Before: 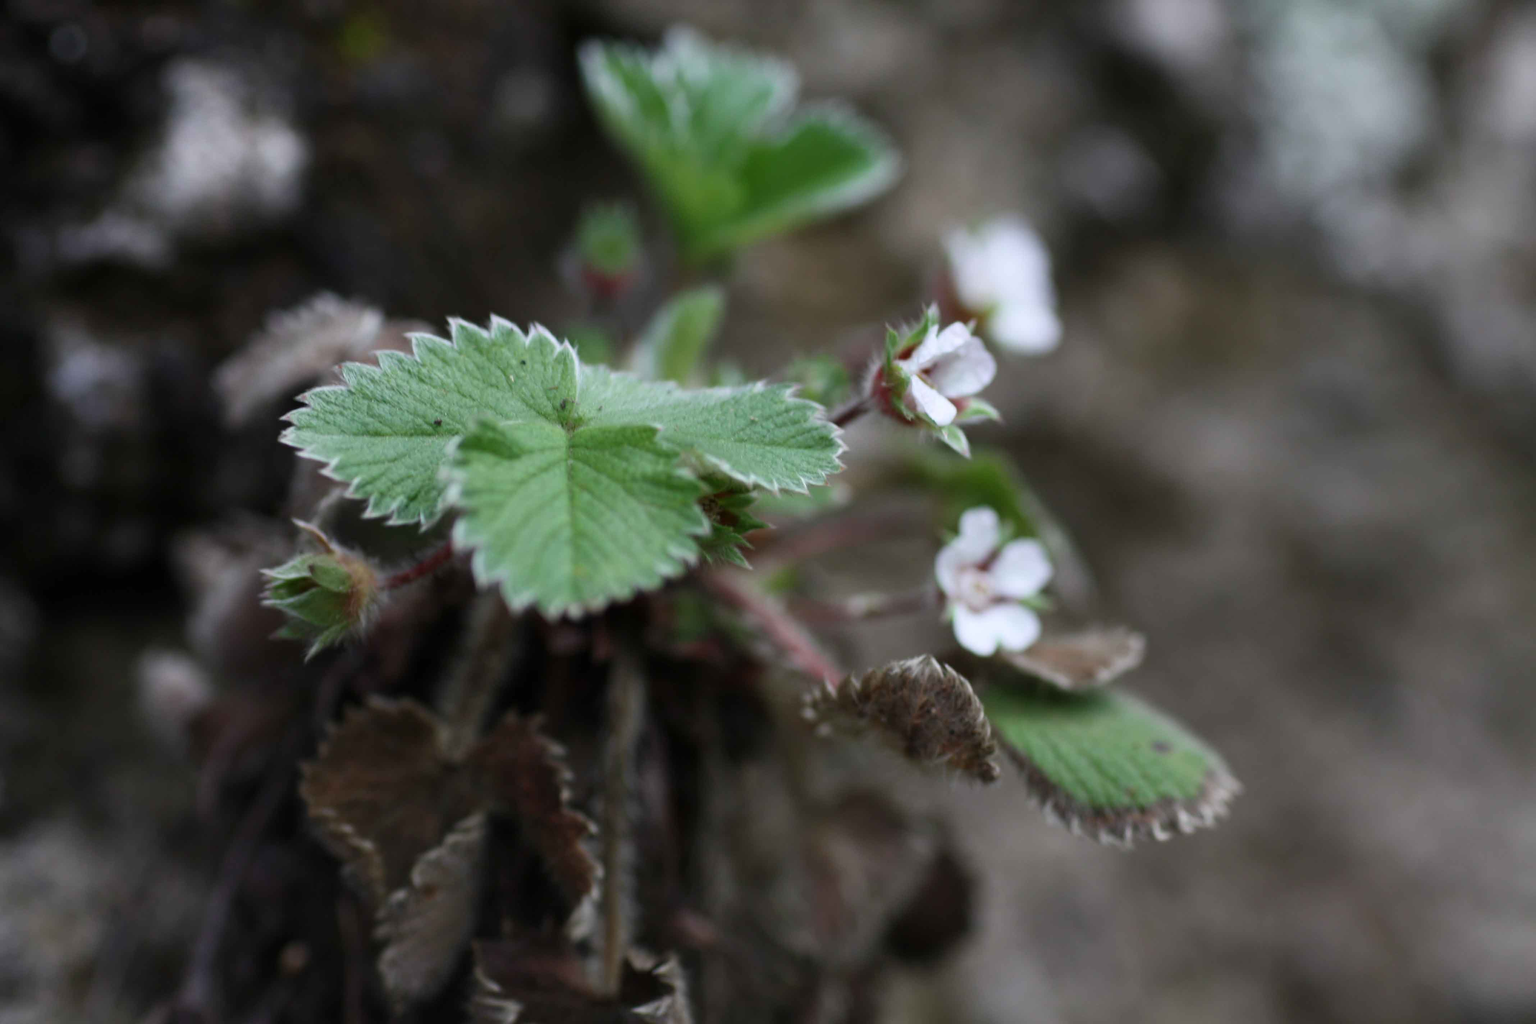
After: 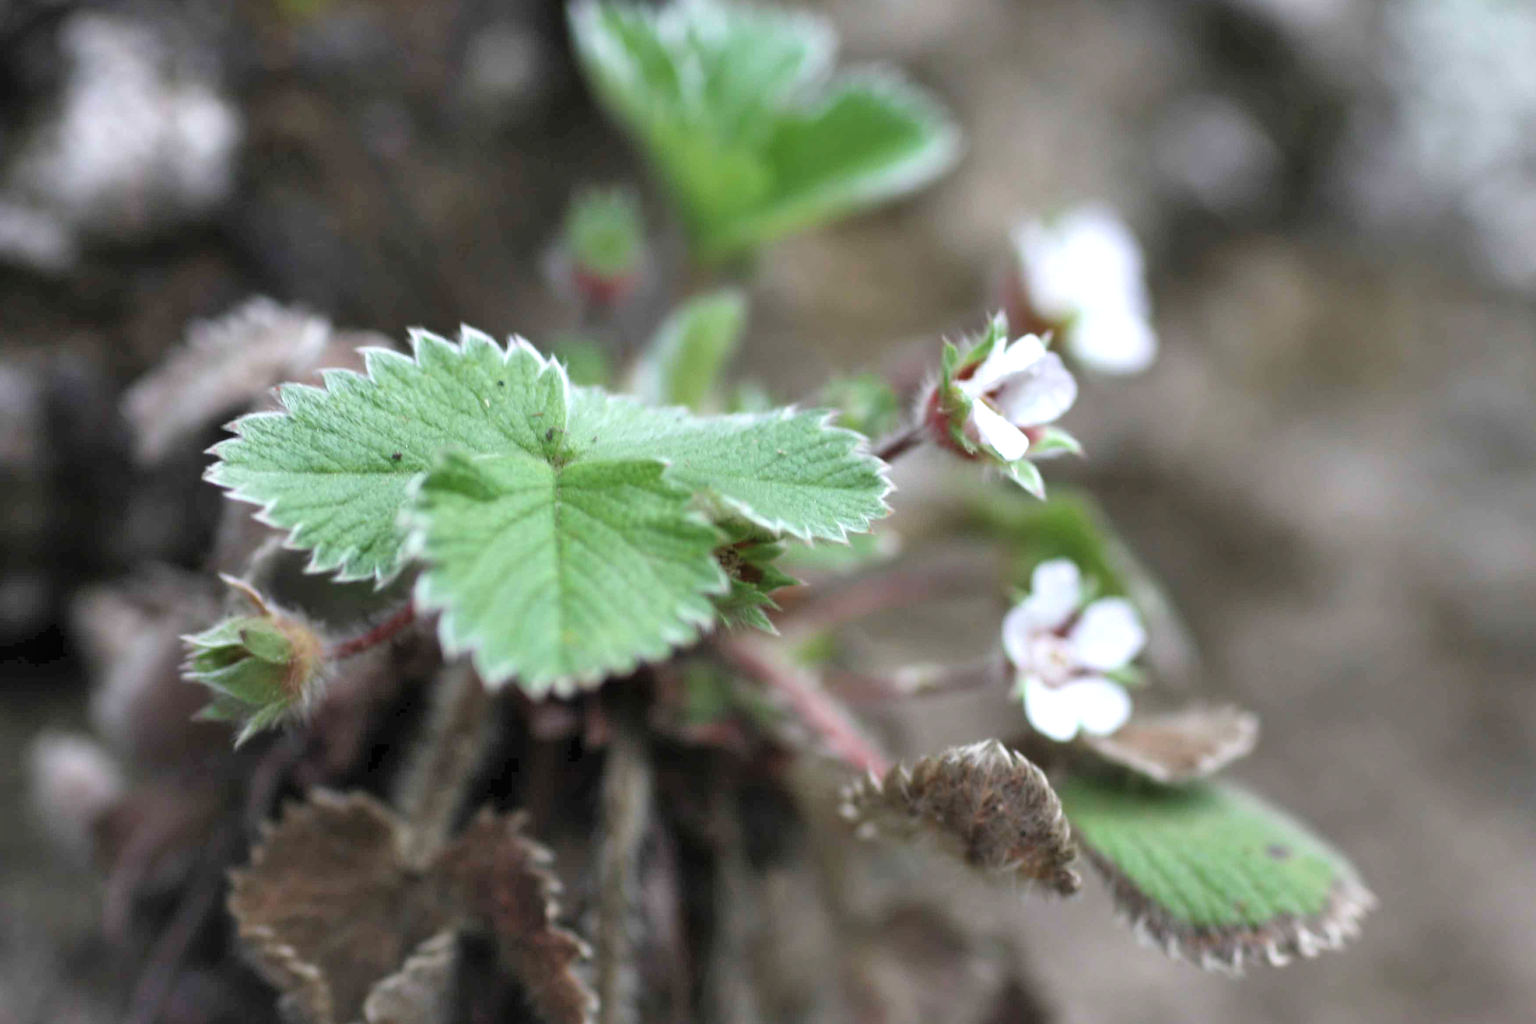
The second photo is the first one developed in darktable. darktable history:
contrast brightness saturation: brightness 0.154
exposure: exposure 0.6 EV, compensate highlight preservation false
crop and rotate: left 7.312%, top 4.68%, right 10.568%, bottom 13.17%
shadows and highlights: shadows 34.9, highlights -34.94, soften with gaussian
contrast equalizer: octaves 7, y [[0.439, 0.44, 0.442, 0.457, 0.493, 0.498], [0.5 ×6], [0.5 ×6], [0 ×6], [0 ×6]], mix -0.212
